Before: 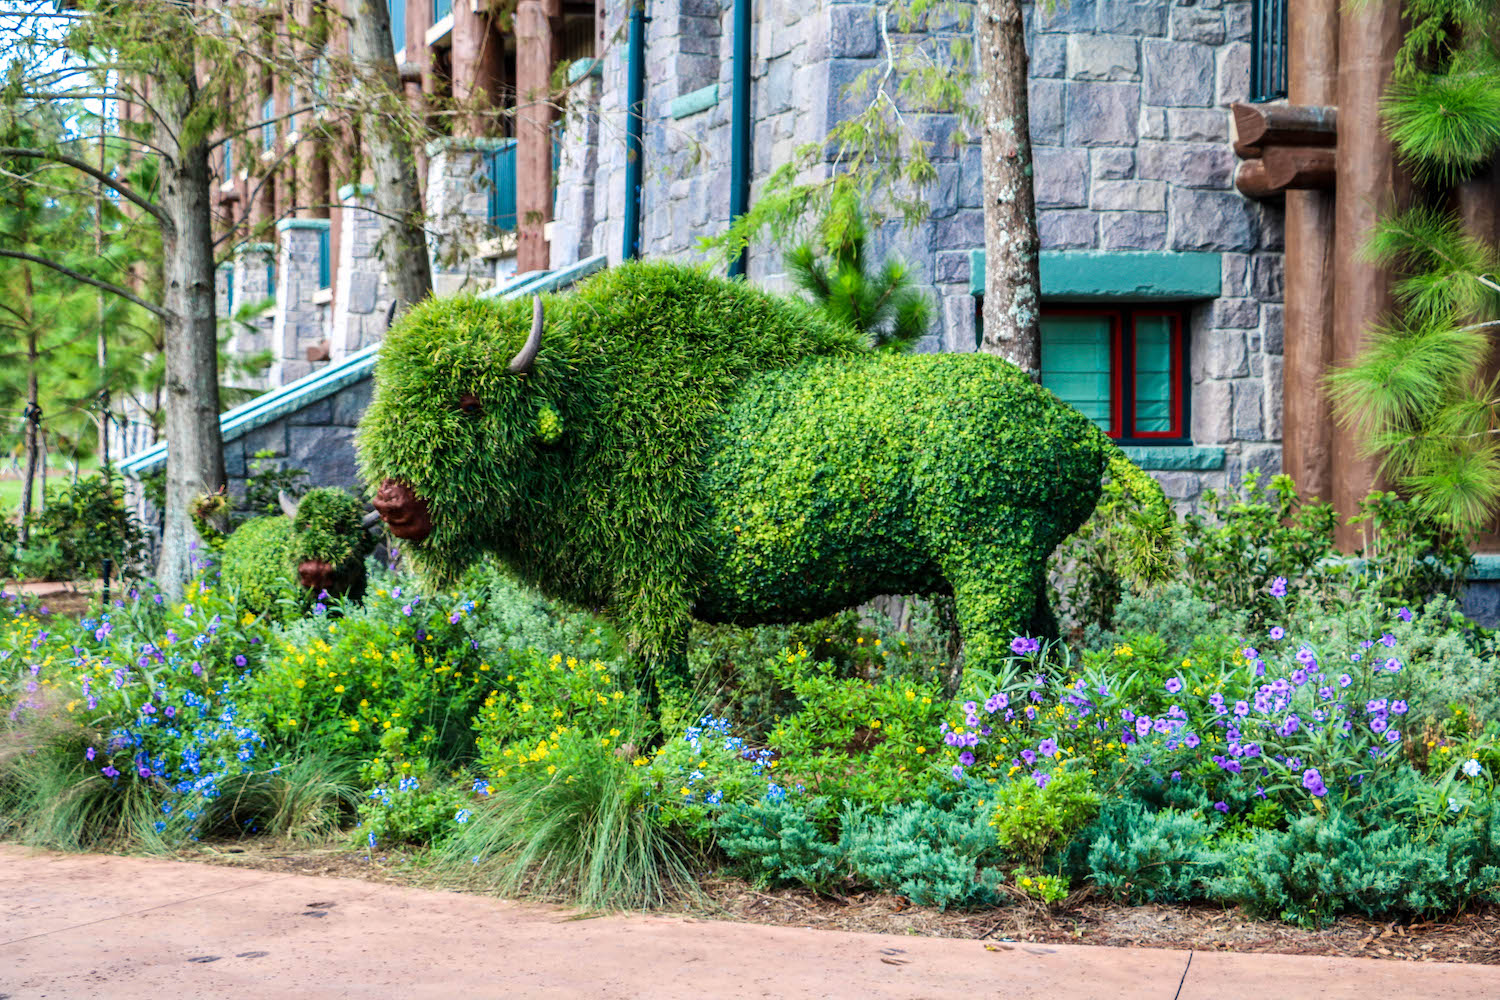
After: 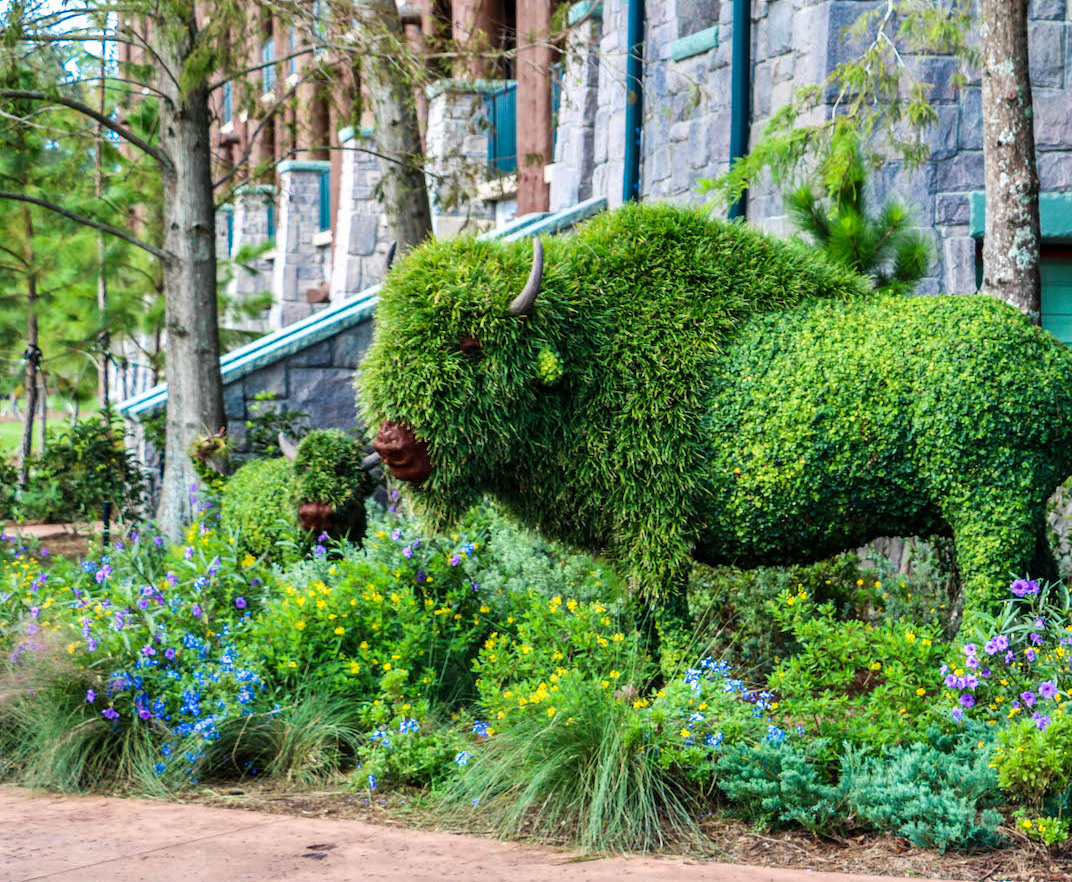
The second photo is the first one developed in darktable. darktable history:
shadows and highlights: soften with gaussian
crop: top 5.803%, right 27.864%, bottom 5.804%
